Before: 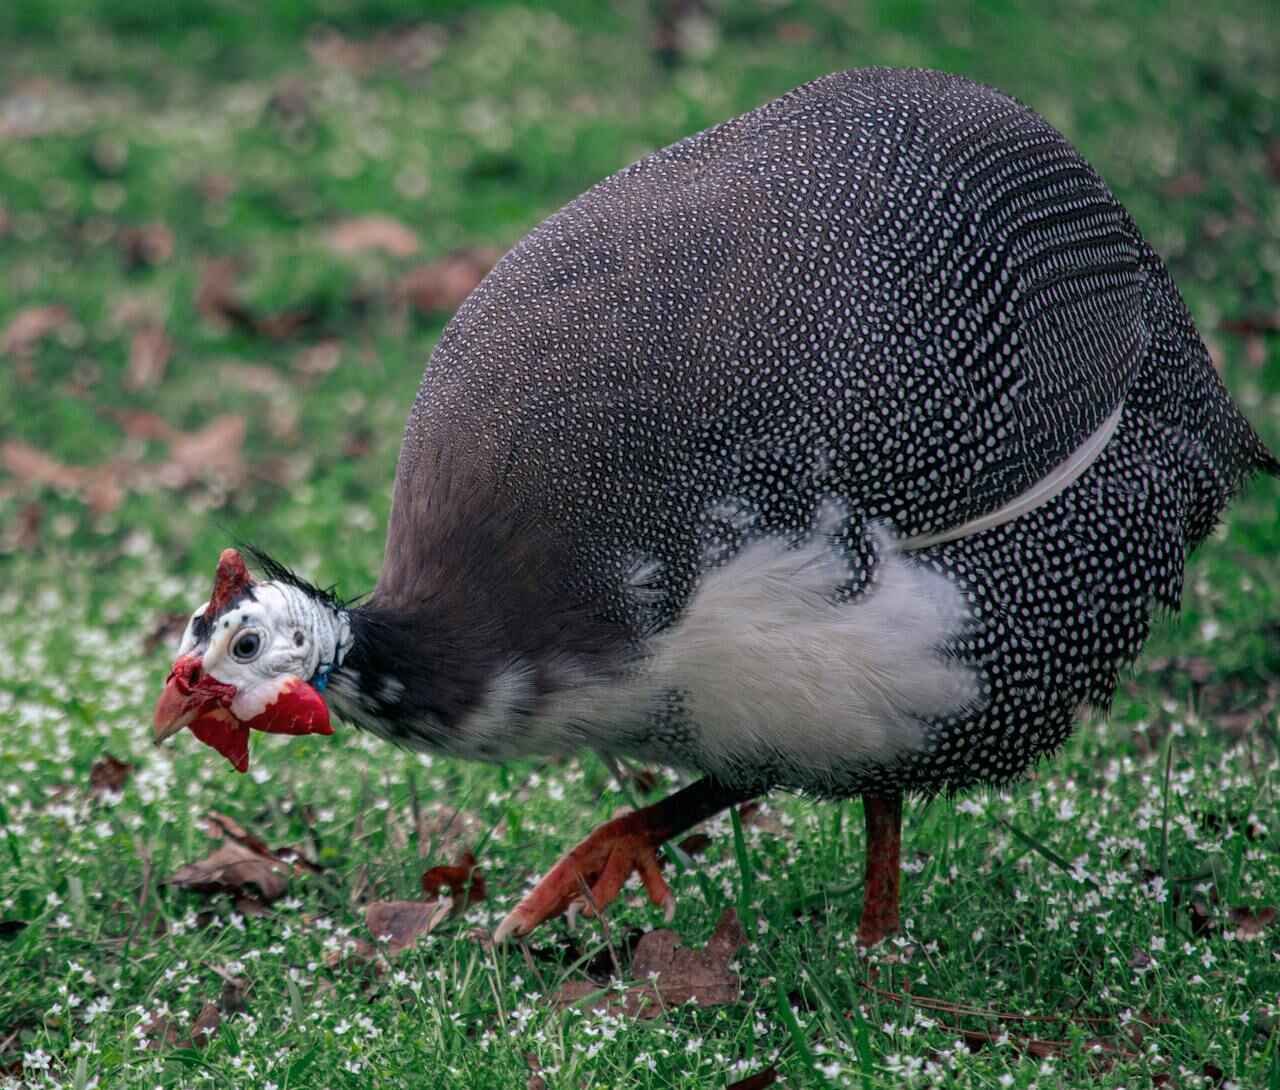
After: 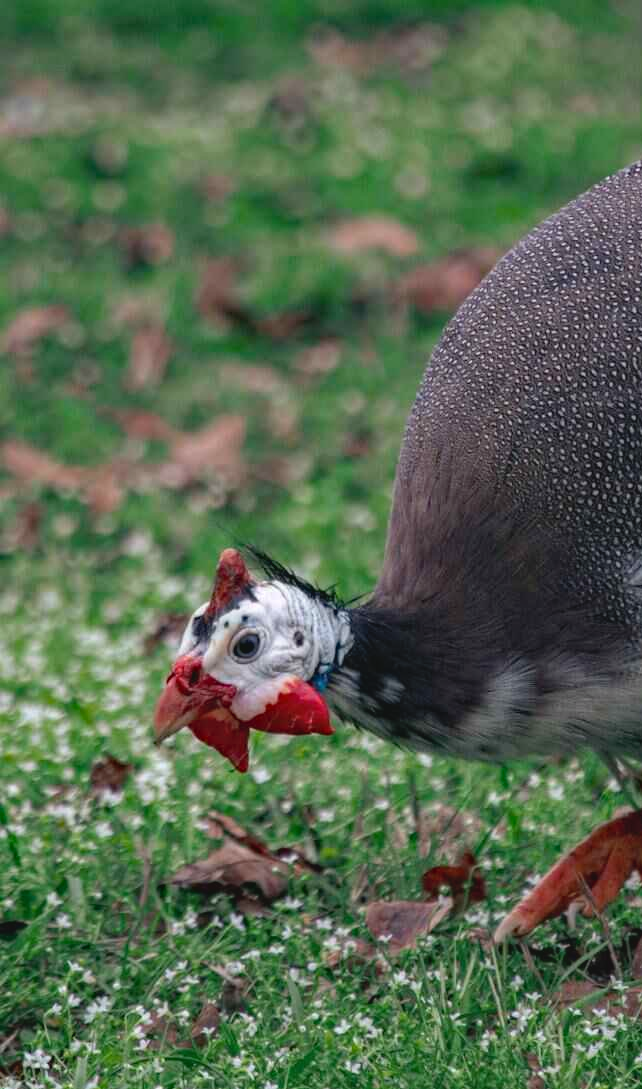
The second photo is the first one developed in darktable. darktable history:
crop and rotate: left 0.041%, top 0%, right 49.775%
contrast brightness saturation: contrast -0.106
haze removal: compatibility mode true, adaptive false
